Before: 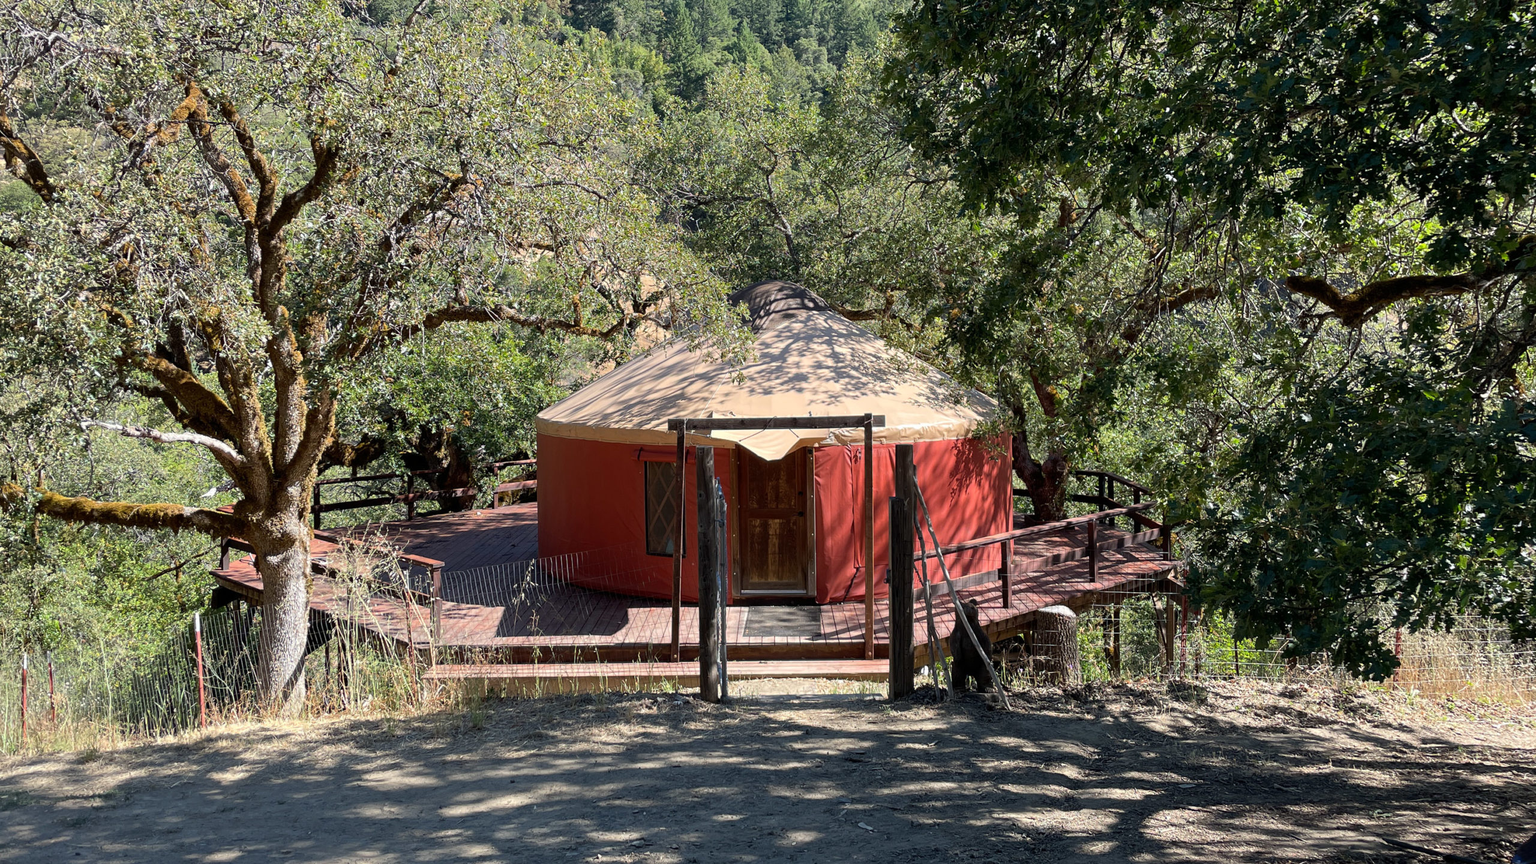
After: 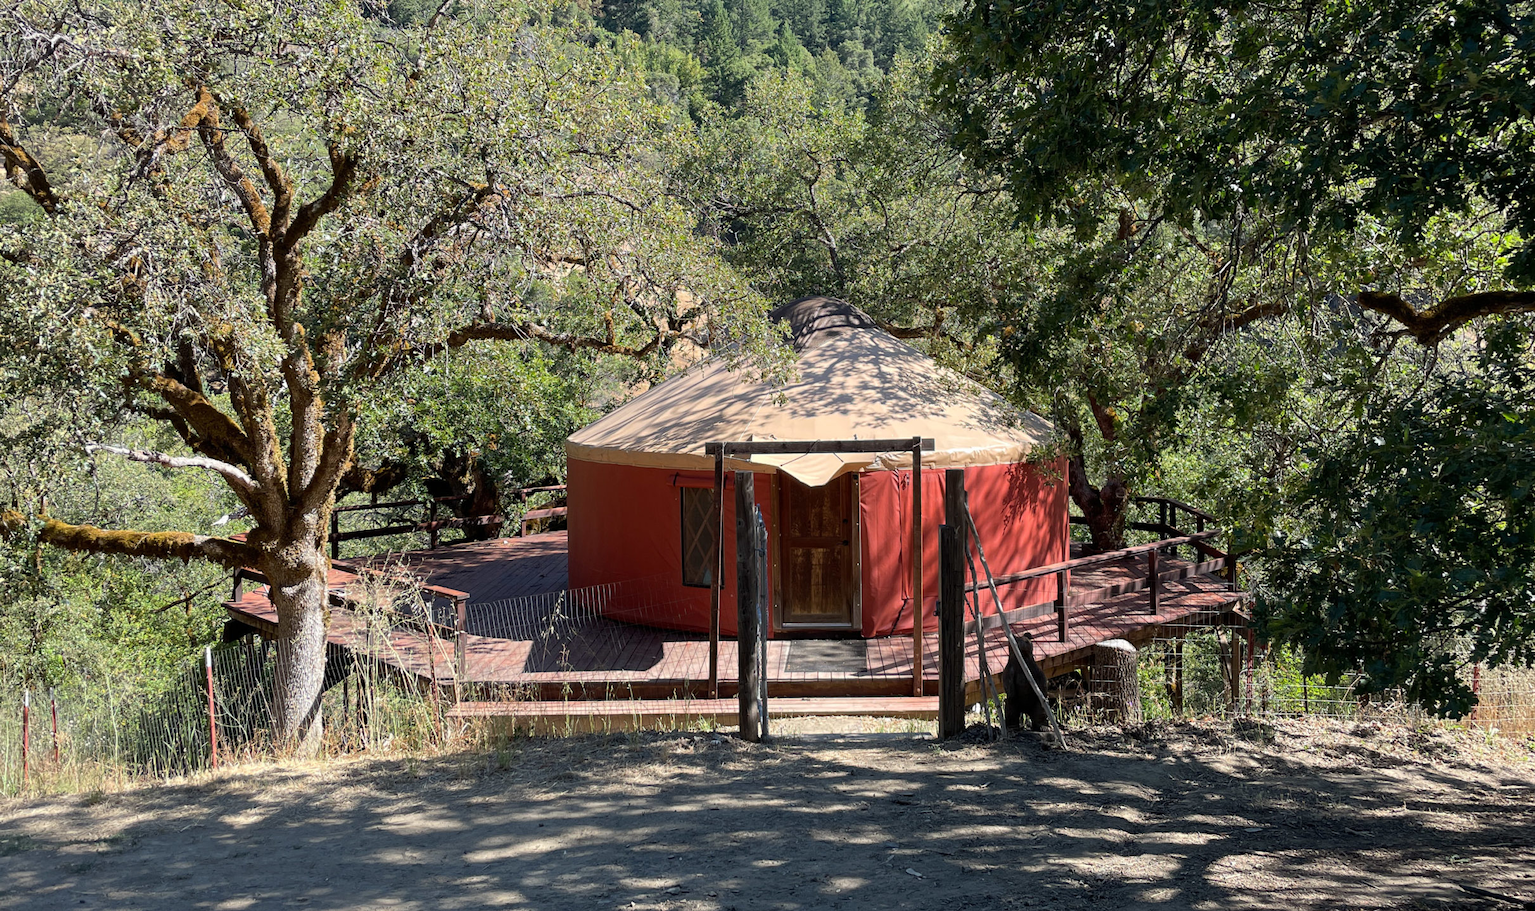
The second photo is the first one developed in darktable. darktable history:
crop and rotate: left 0%, right 5.251%
